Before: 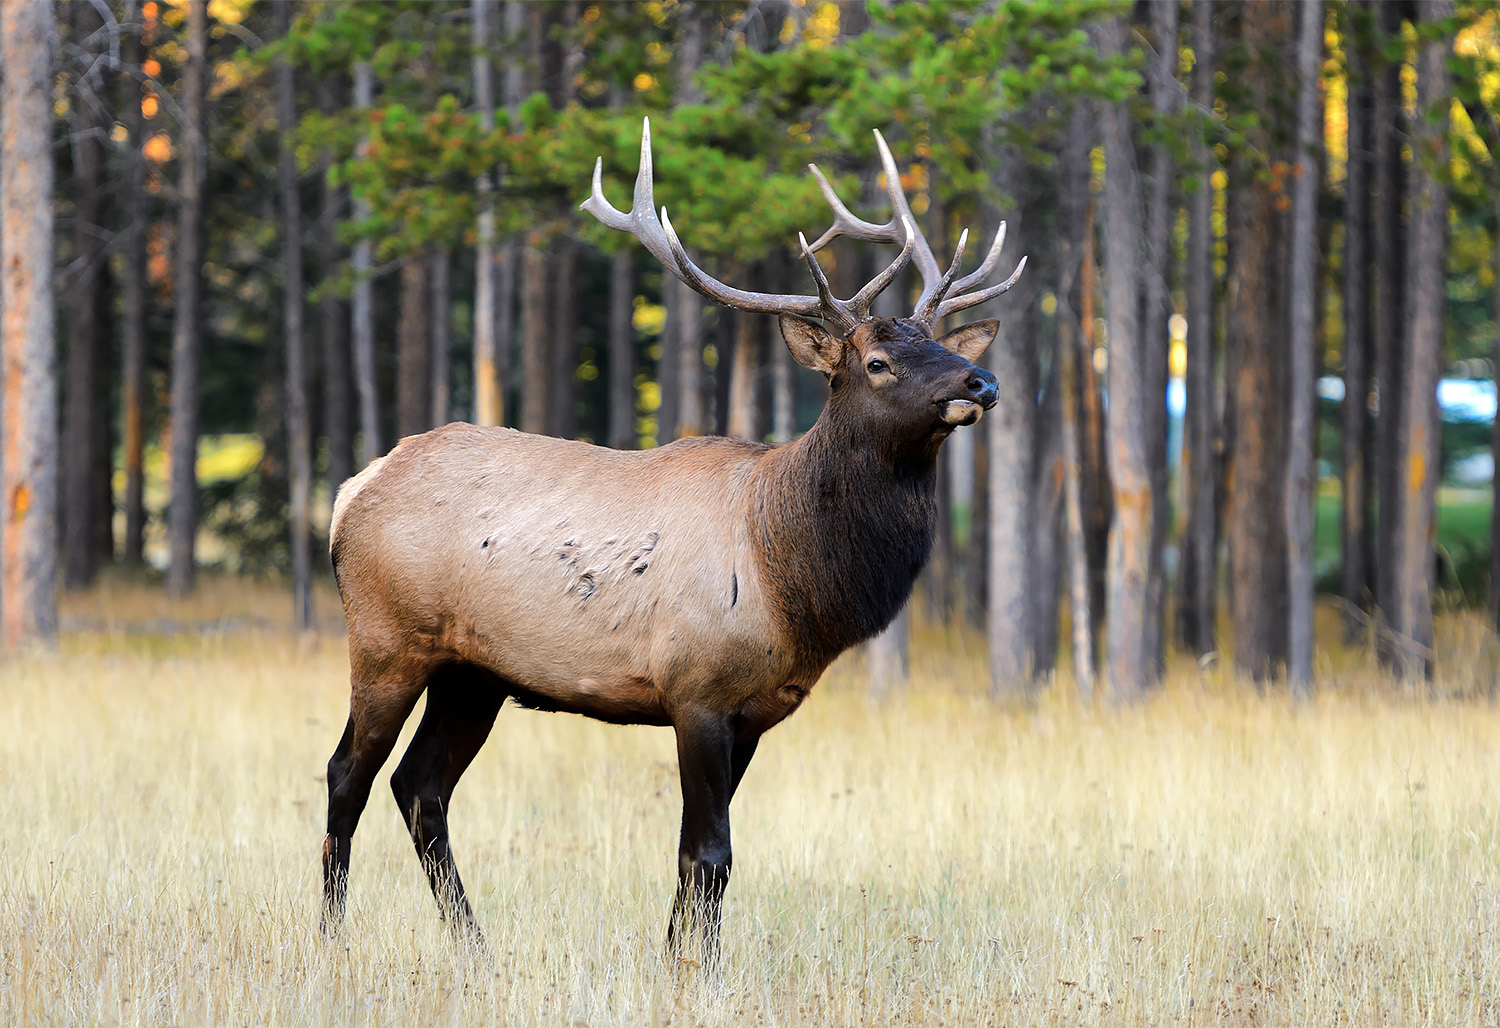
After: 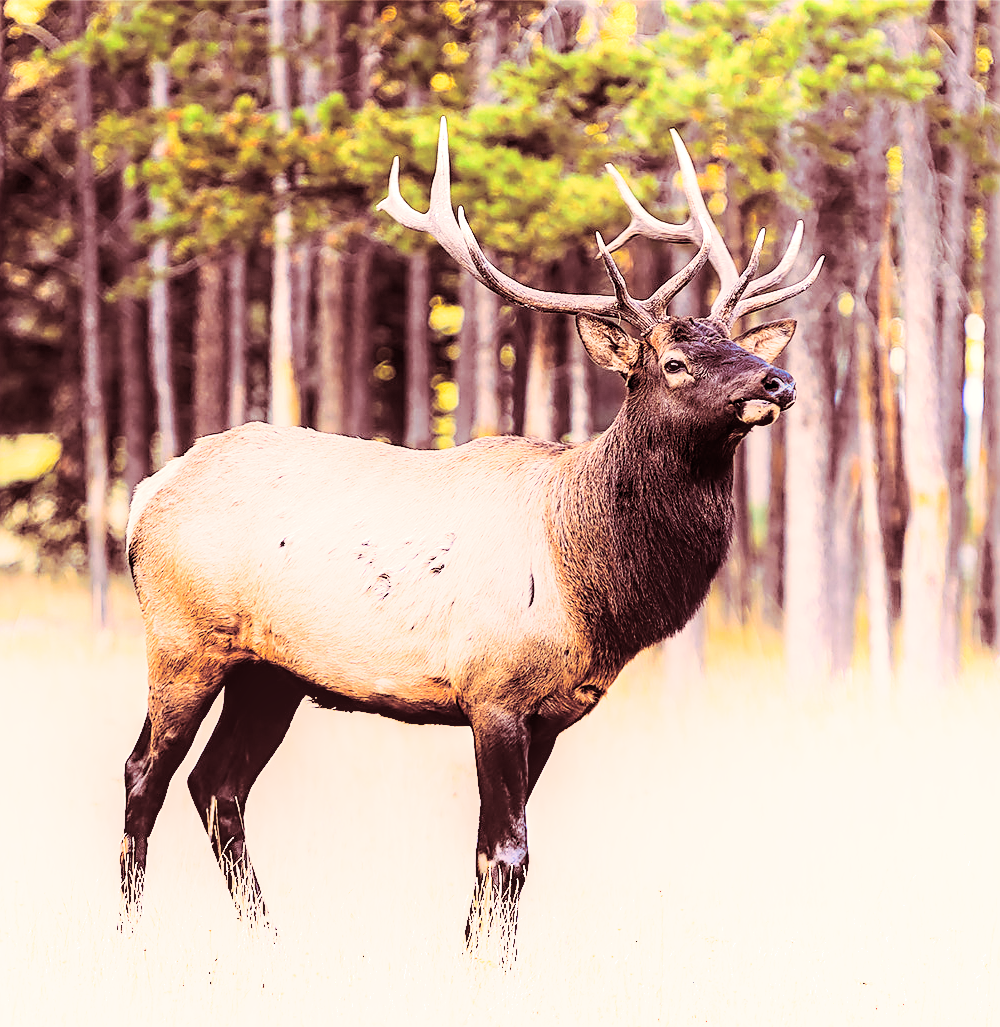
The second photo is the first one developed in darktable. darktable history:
local contrast: on, module defaults
sharpen: on, module defaults
shadows and highlights: shadows -54.3, highlights 86.09, soften with gaussian
color correction: highlights a* 11.96, highlights b* 11.58
tone curve: curves: ch0 [(0, 0) (0.003, 0.003) (0.011, 0.012) (0.025, 0.027) (0.044, 0.048) (0.069, 0.074) (0.1, 0.117) (0.136, 0.177) (0.177, 0.246) (0.224, 0.324) (0.277, 0.422) (0.335, 0.531) (0.399, 0.633) (0.468, 0.733) (0.543, 0.824) (0.623, 0.895) (0.709, 0.938) (0.801, 0.961) (0.898, 0.98) (1, 1)], preserve colors none
split-toning: highlights › saturation 0, balance -61.83
crop and rotate: left 13.537%, right 19.796%
